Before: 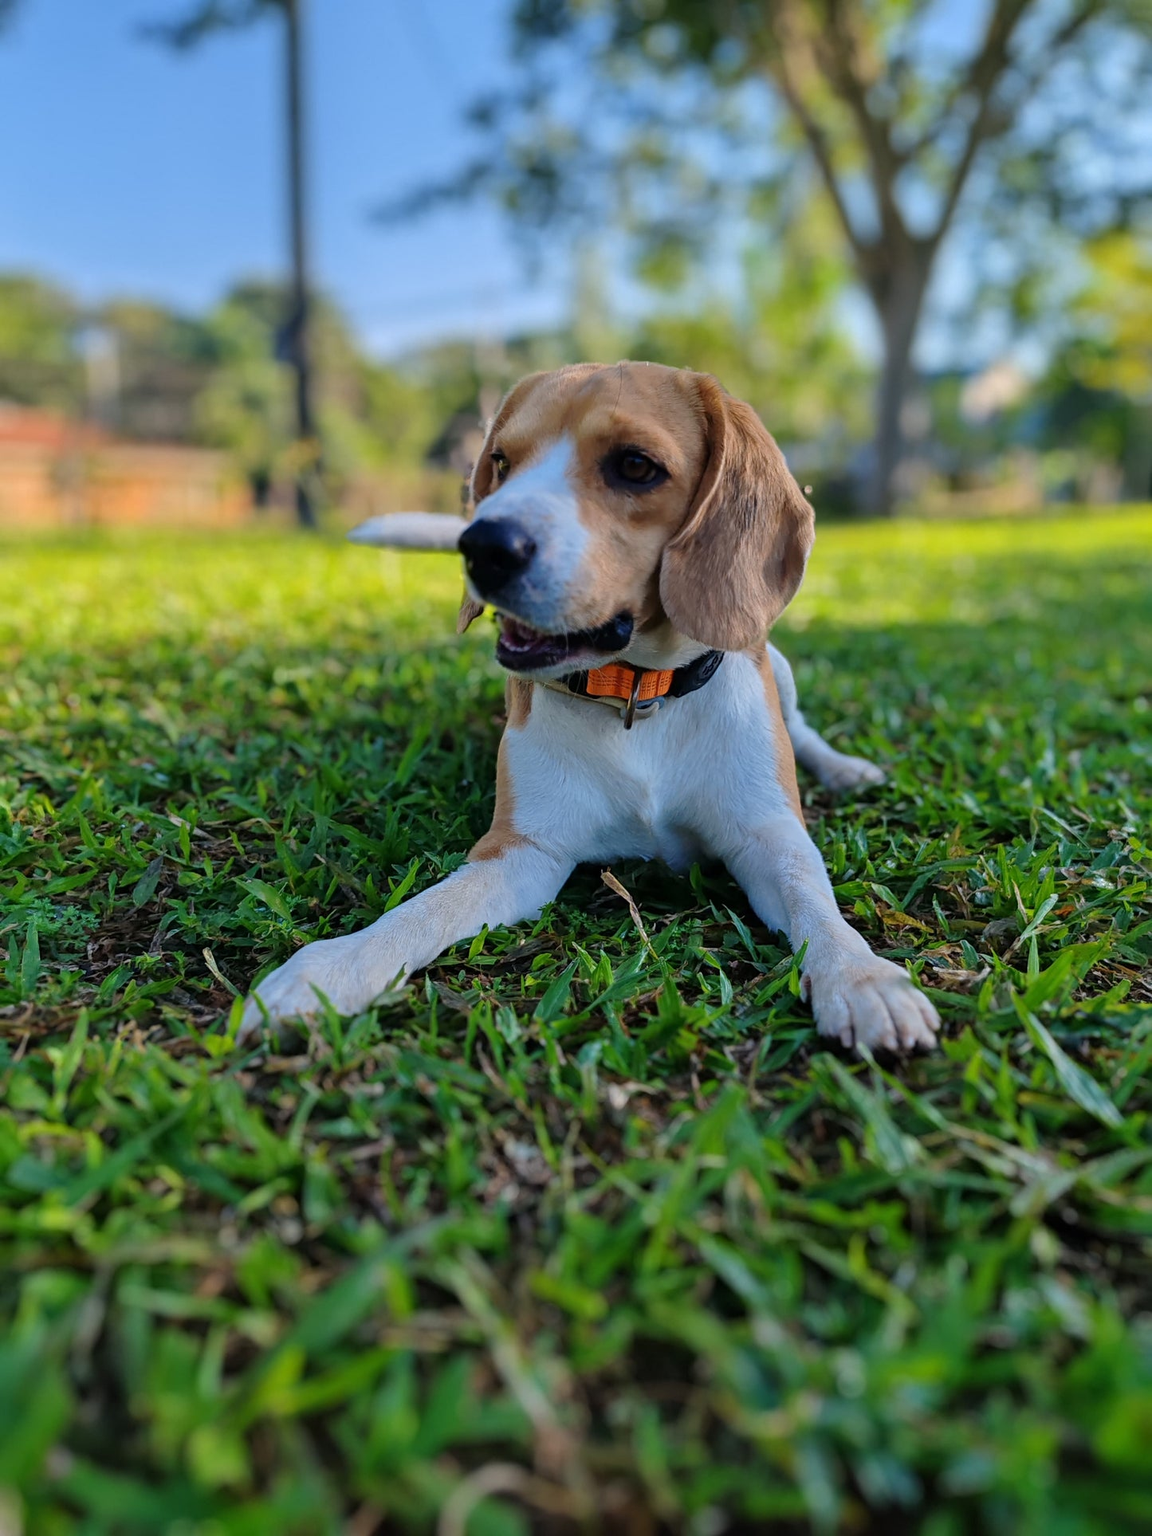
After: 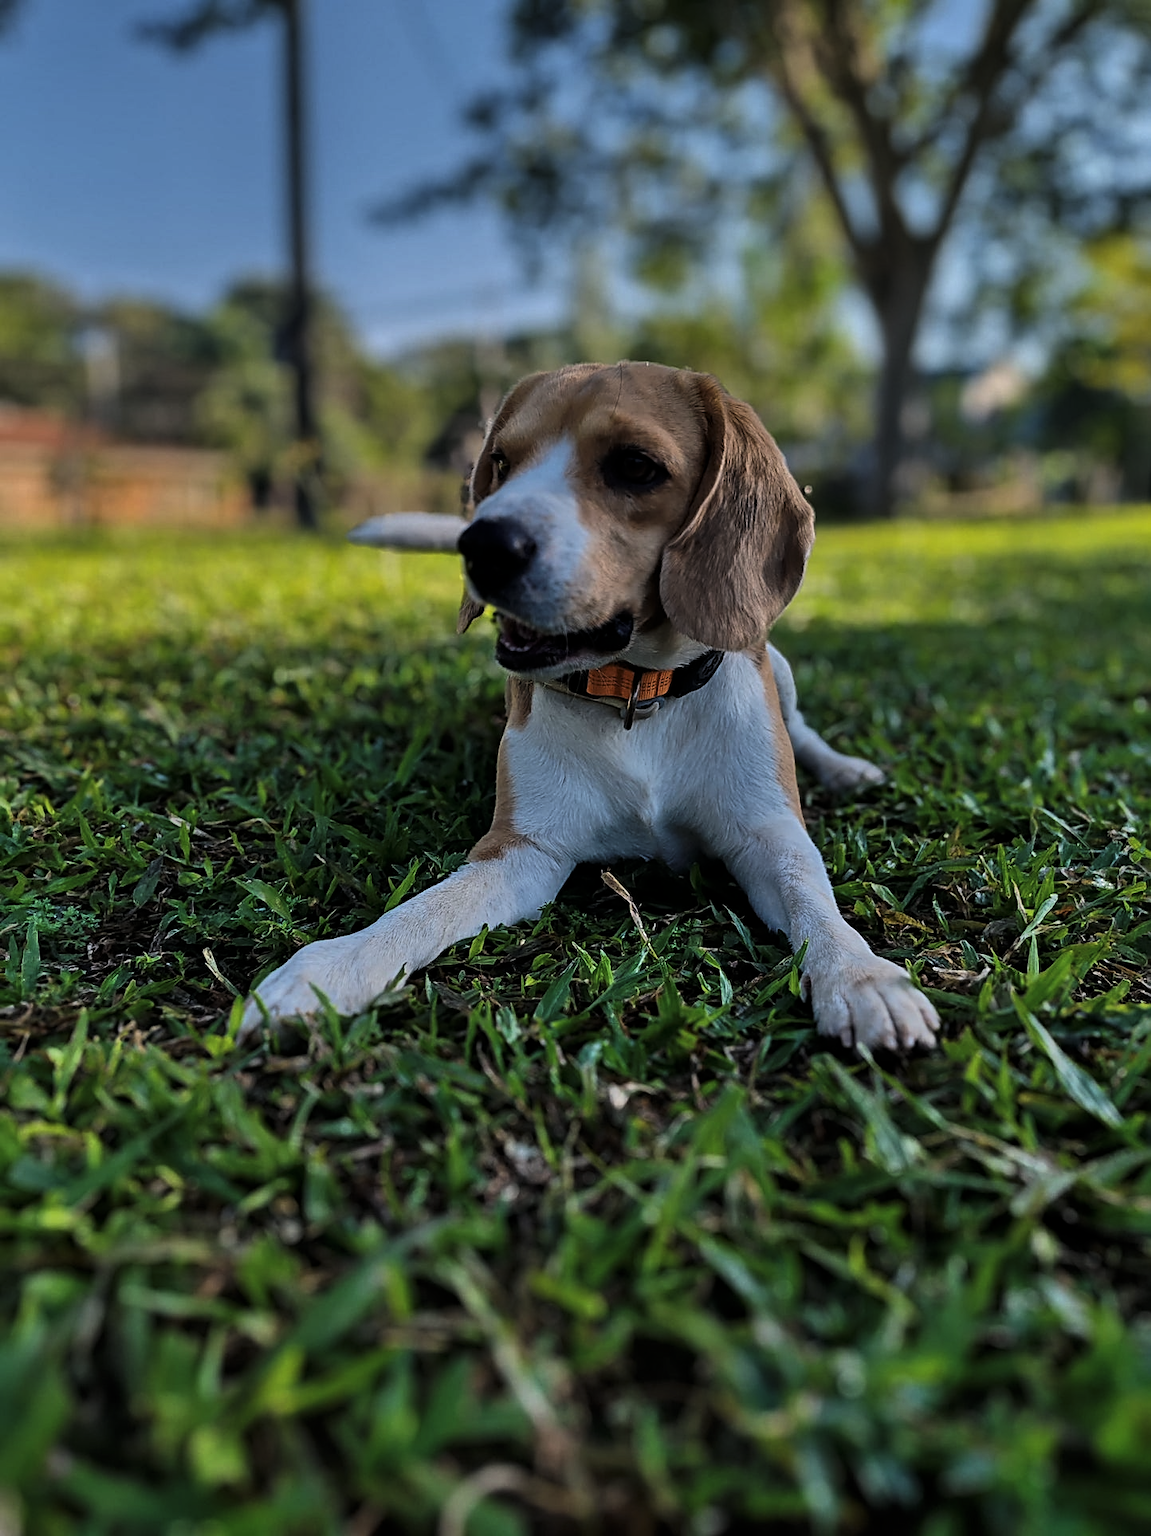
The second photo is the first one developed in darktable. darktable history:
shadows and highlights: highlights 70.7, soften with gaussian
sharpen: on, module defaults
levels: levels [0, 0.618, 1]
